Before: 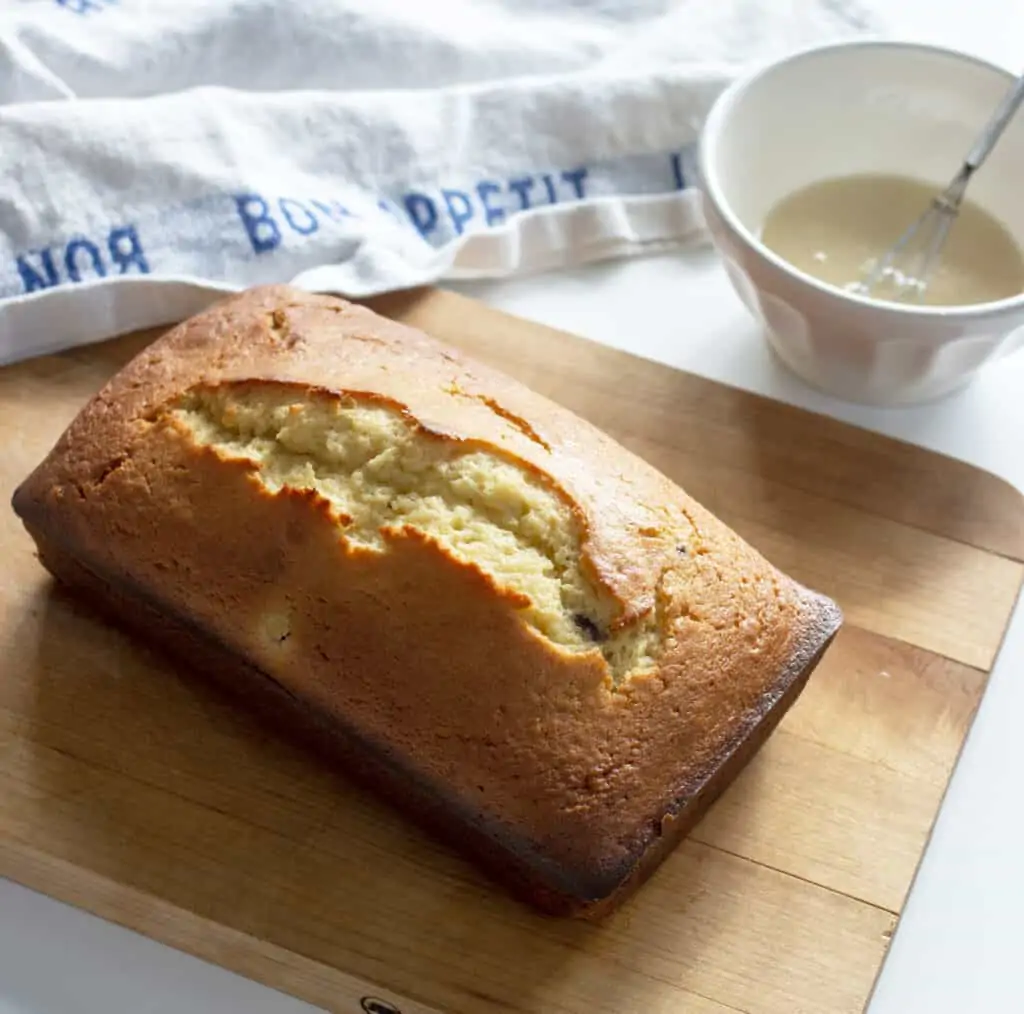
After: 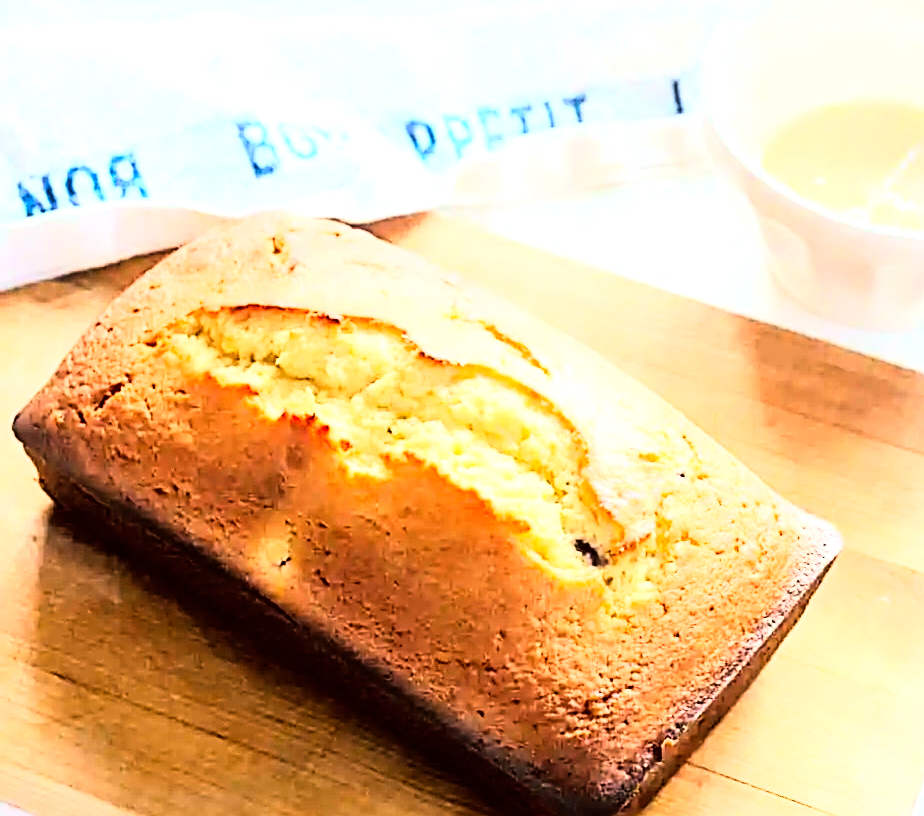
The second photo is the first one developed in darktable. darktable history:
exposure: black level correction 0, exposure 1.2 EV, compensate exposure bias true, compensate highlight preservation false
sharpen: radius 3.025, amount 0.757
rgb curve: curves: ch0 [(0, 0) (0.21, 0.15) (0.24, 0.21) (0.5, 0.75) (0.75, 0.96) (0.89, 0.99) (1, 1)]; ch1 [(0, 0.02) (0.21, 0.13) (0.25, 0.2) (0.5, 0.67) (0.75, 0.9) (0.89, 0.97) (1, 1)]; ch2 [(0, 0.02) (0.21, 0.13) (0.25, 0.2) (0.5, 0.67) (0.75, 0.9) (0.89, 0.97) (1, 1)], compensate middle gray true
crop: top 7.49%, right 9.717%, bottom 11.943%
